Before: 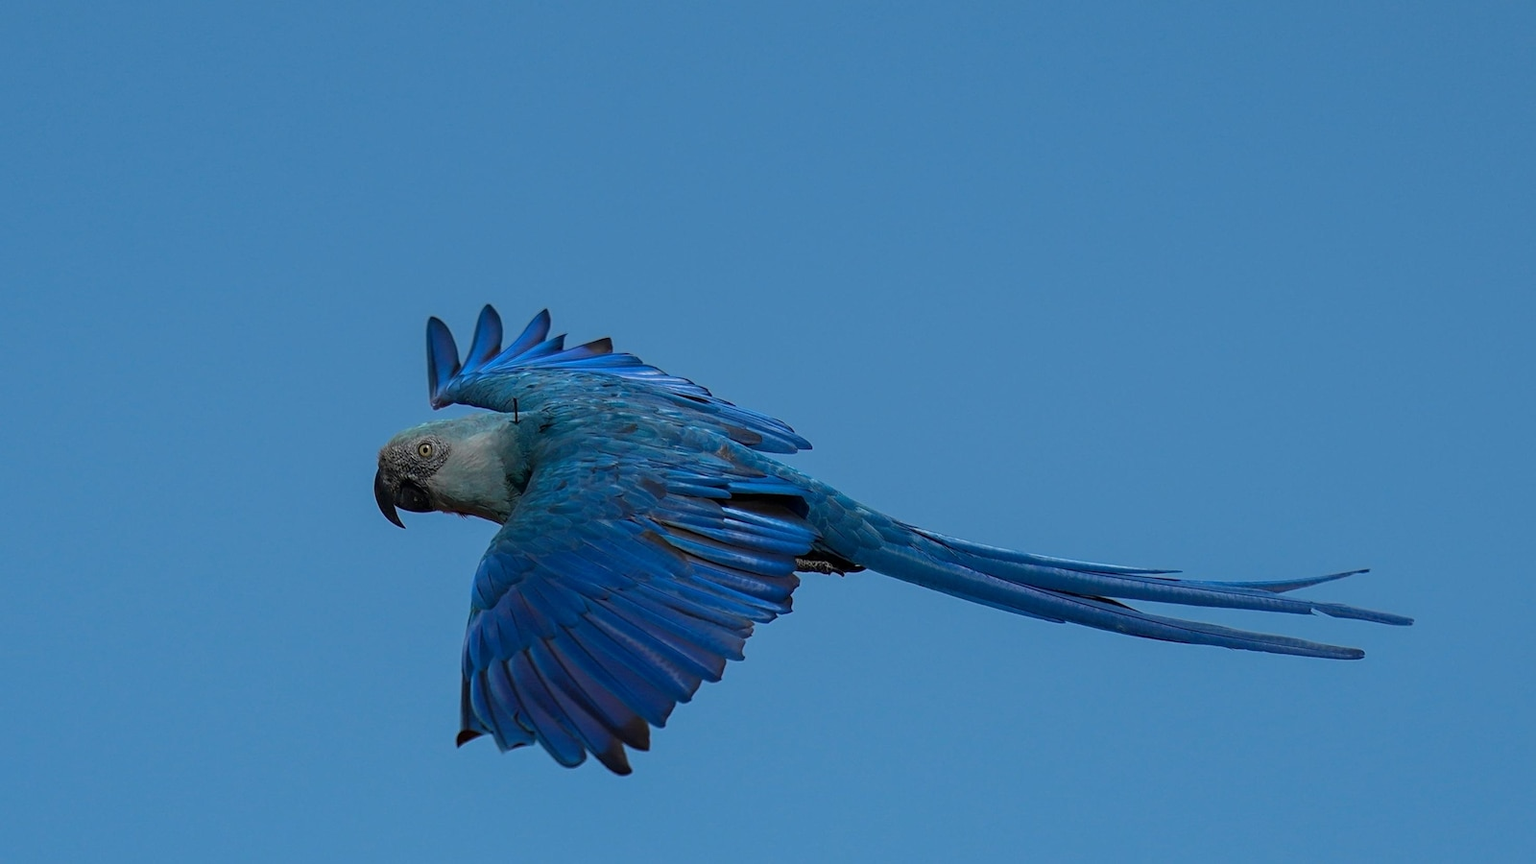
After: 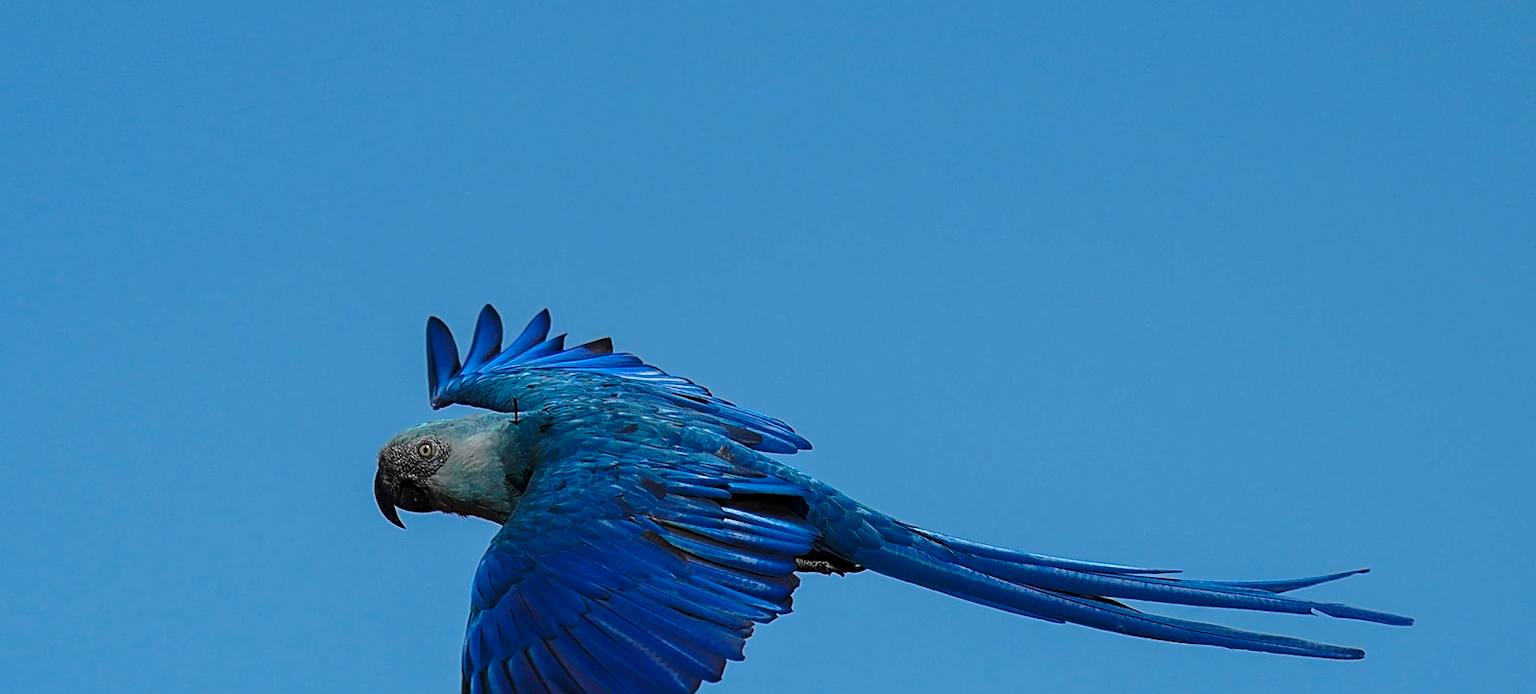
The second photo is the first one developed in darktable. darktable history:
exposure: exposure 0.3 EV, compensate highlight preservation false
sharpen: on, module defaults
base curve: curves: ch0 [(0, 0) (0.073, 0.04) (0.157, 0.139) (0.492, 0.492) (0.758, 0.758) (1, 1)], preserve colors none
crop: bottom 19.644%
